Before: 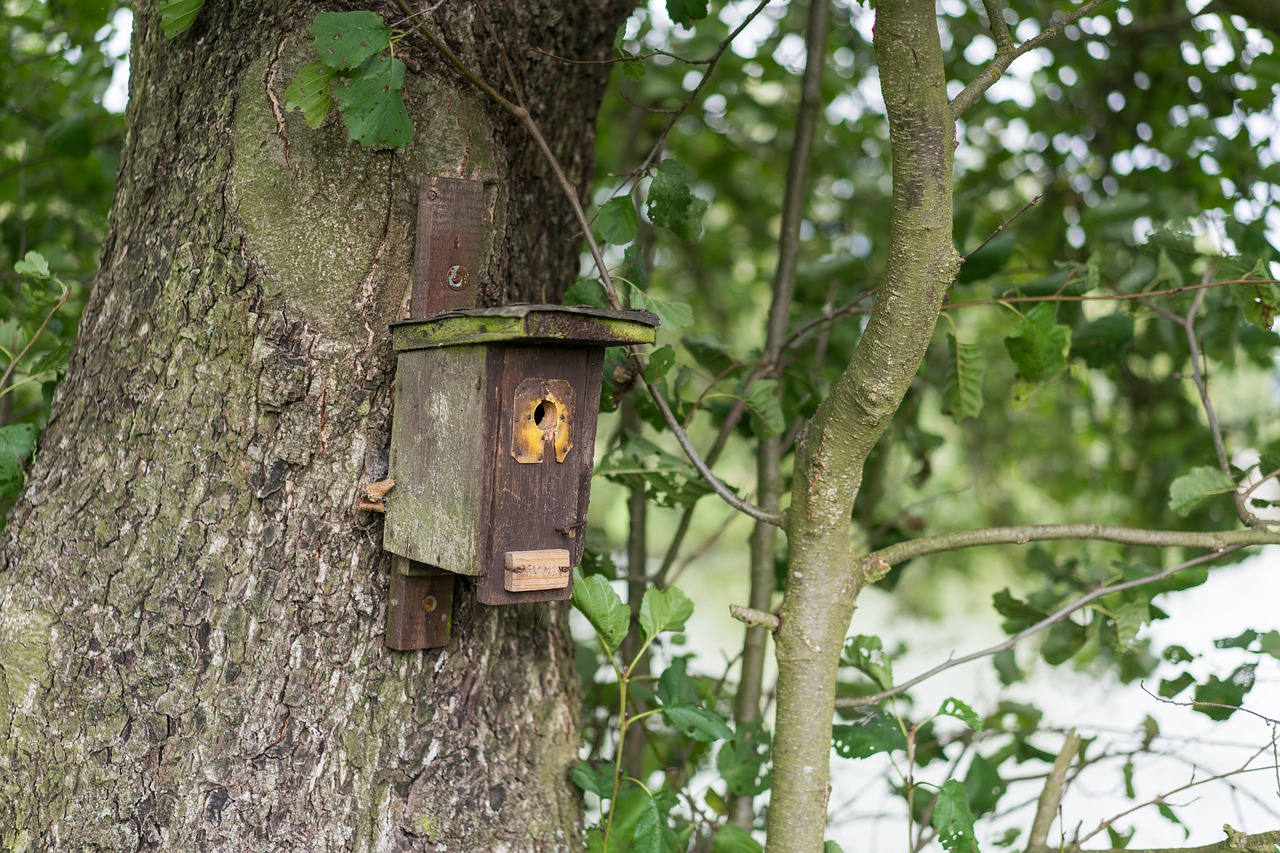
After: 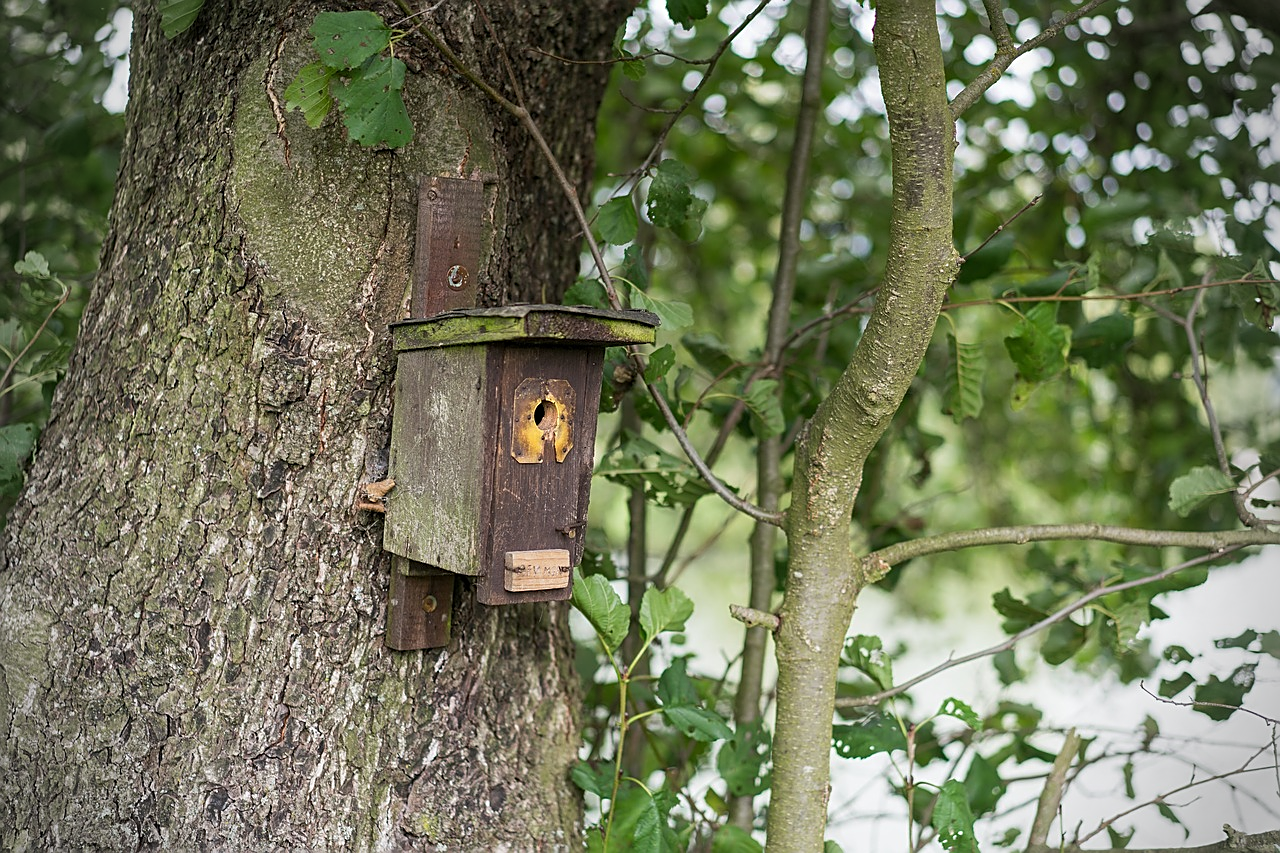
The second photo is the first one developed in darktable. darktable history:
sharpen: on, module defaults
vignetting: fall-off radius 31.48%, brightness -0.472
